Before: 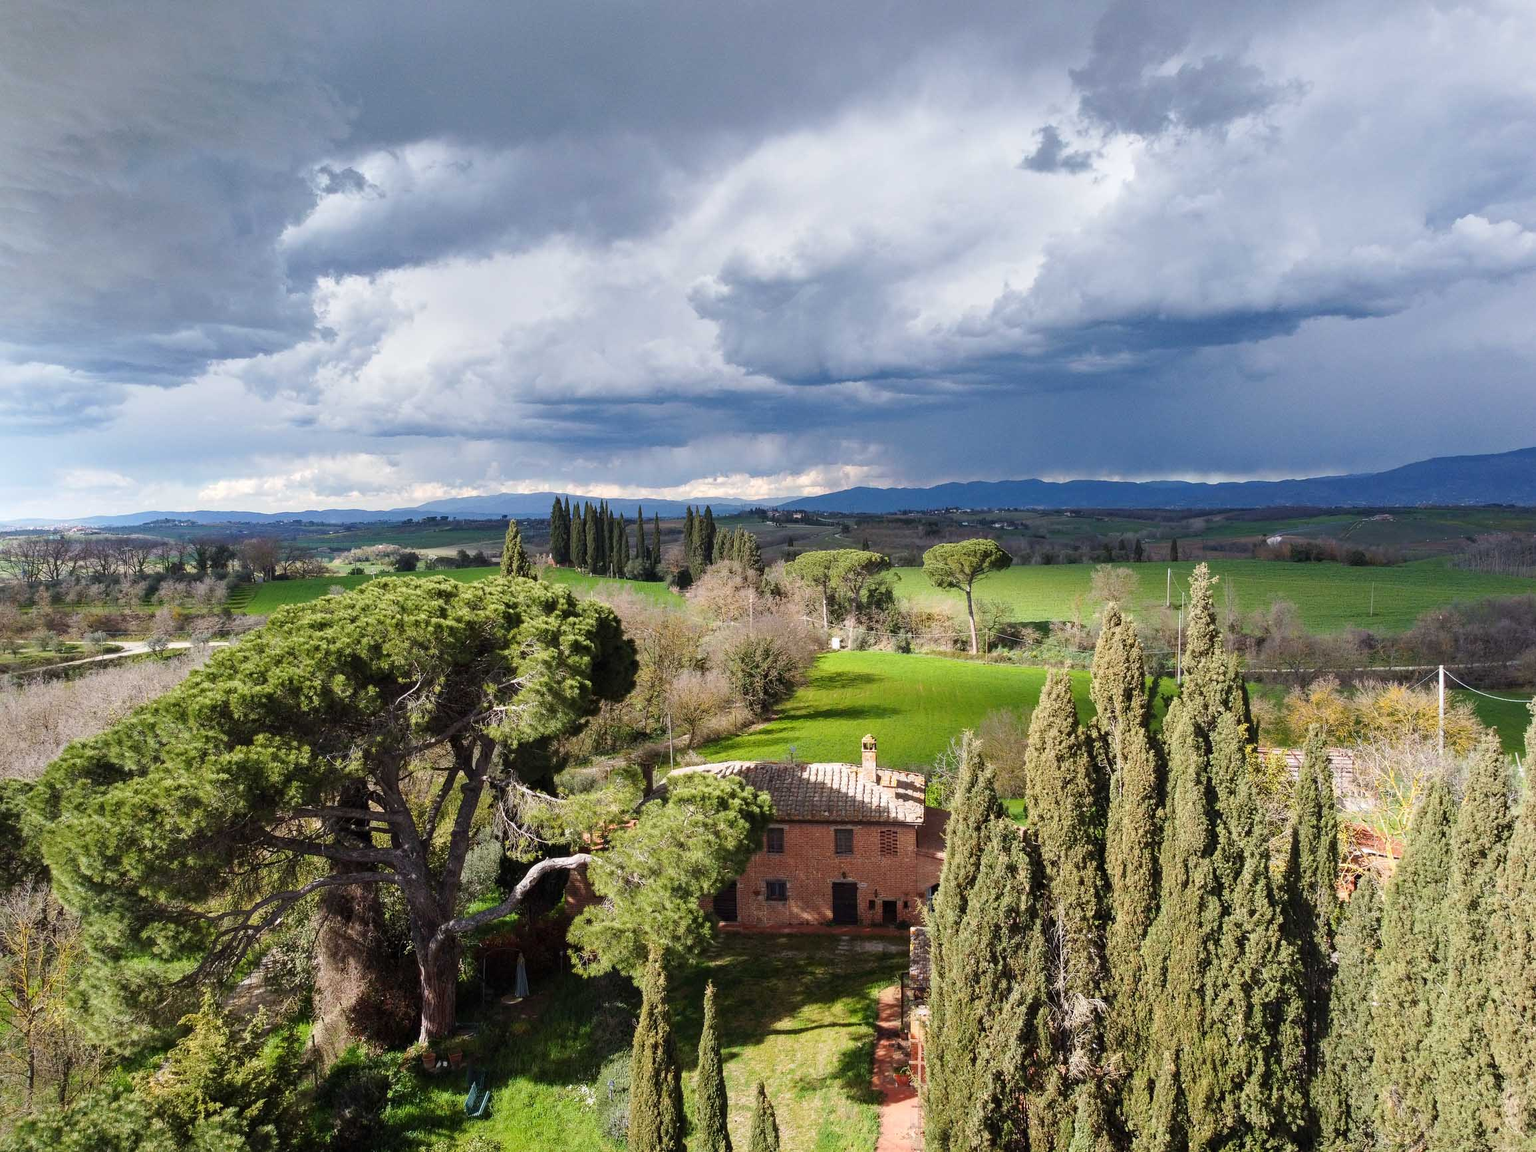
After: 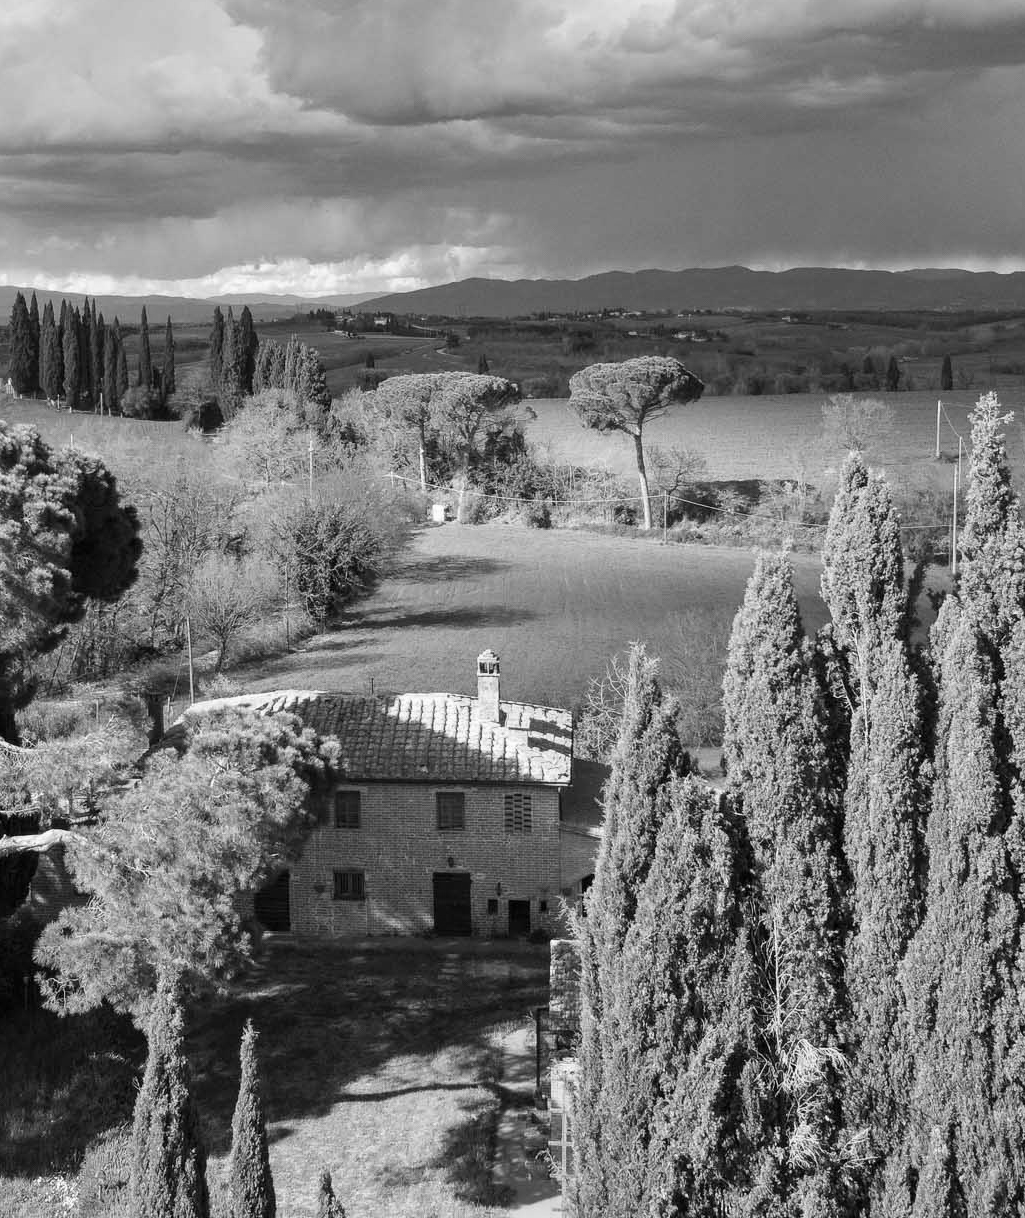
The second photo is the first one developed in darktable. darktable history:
crop: left 35.432%, top 26.233%, right 20.145%, bottom 3.432%
monochrome: on, module defaults
